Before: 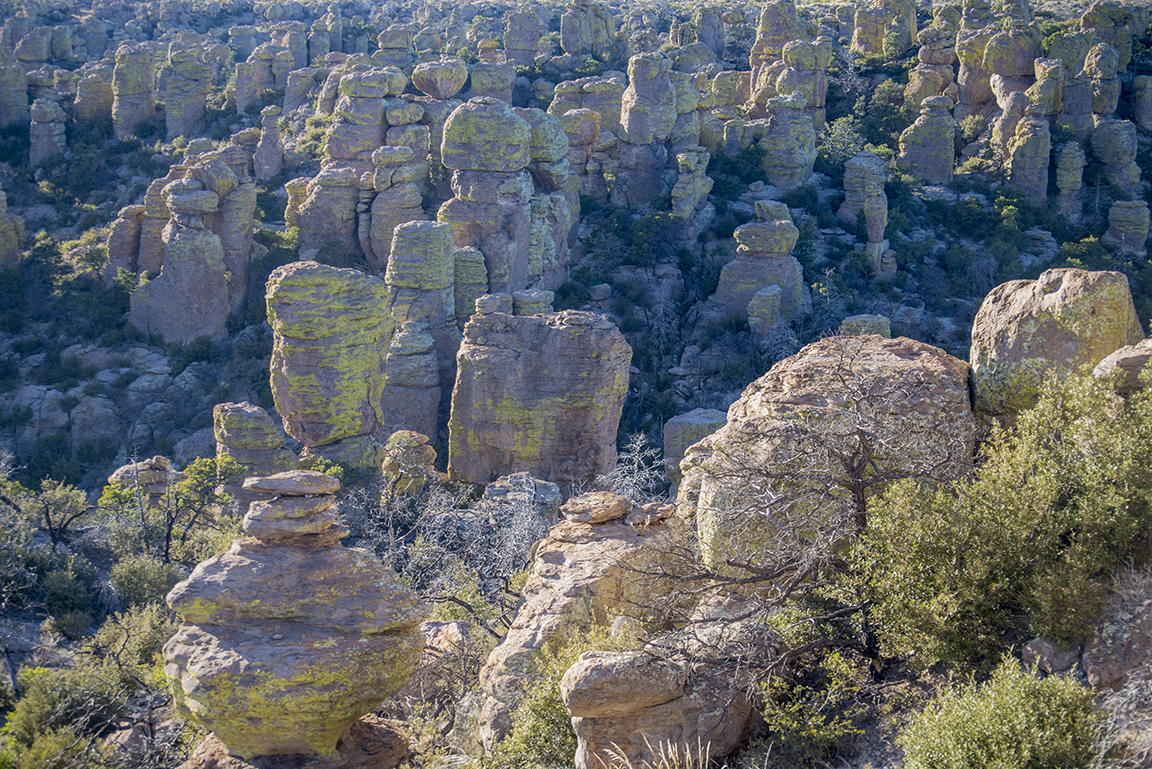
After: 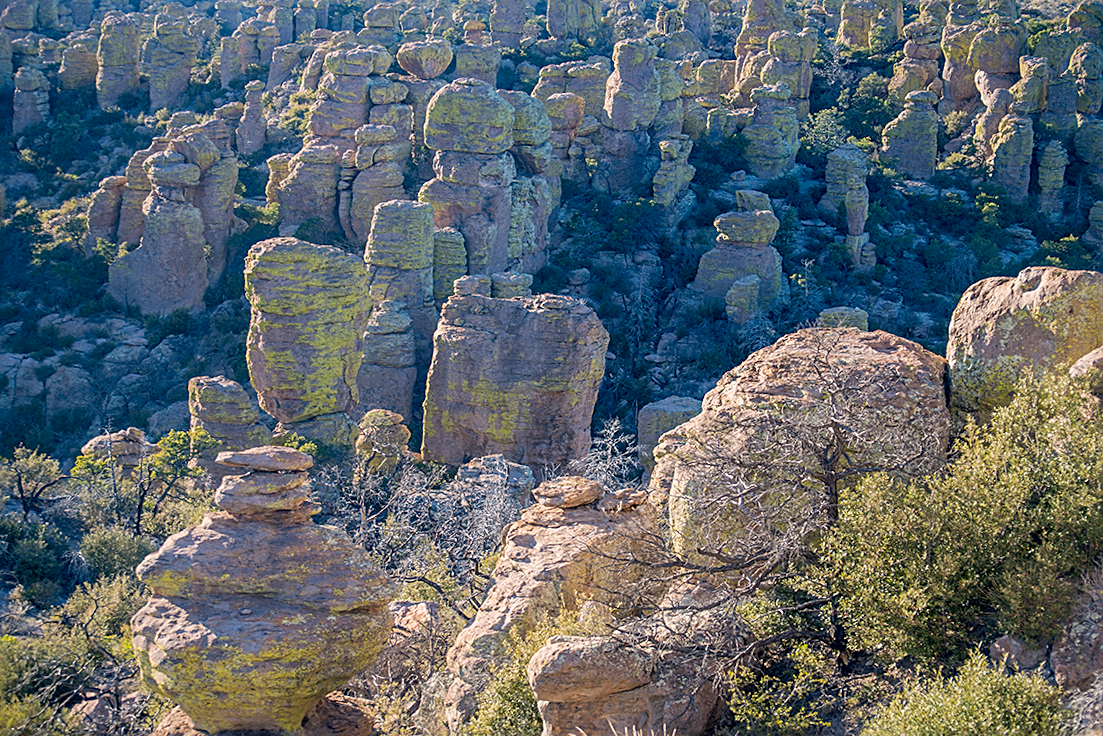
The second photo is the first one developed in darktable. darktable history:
sharpen: on, module defaults
color correction: highlights a* 5.38, highlights b* 5.3, shadows a* -4.26, shadows b* -5.11
crop and rotate: angle -1.69°
